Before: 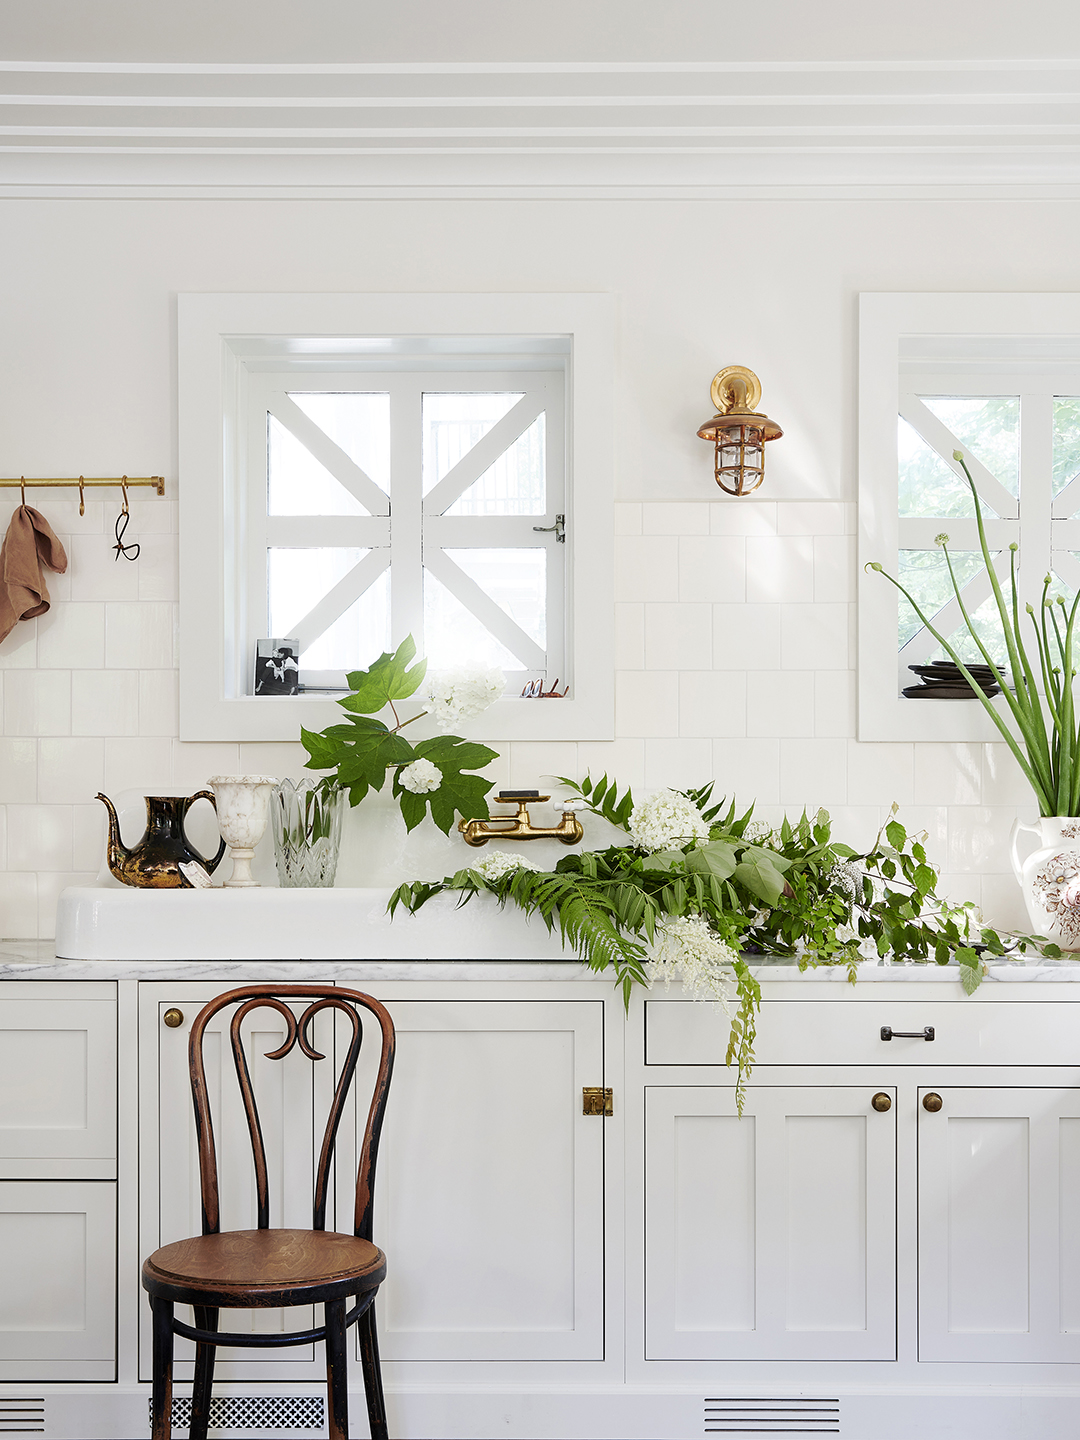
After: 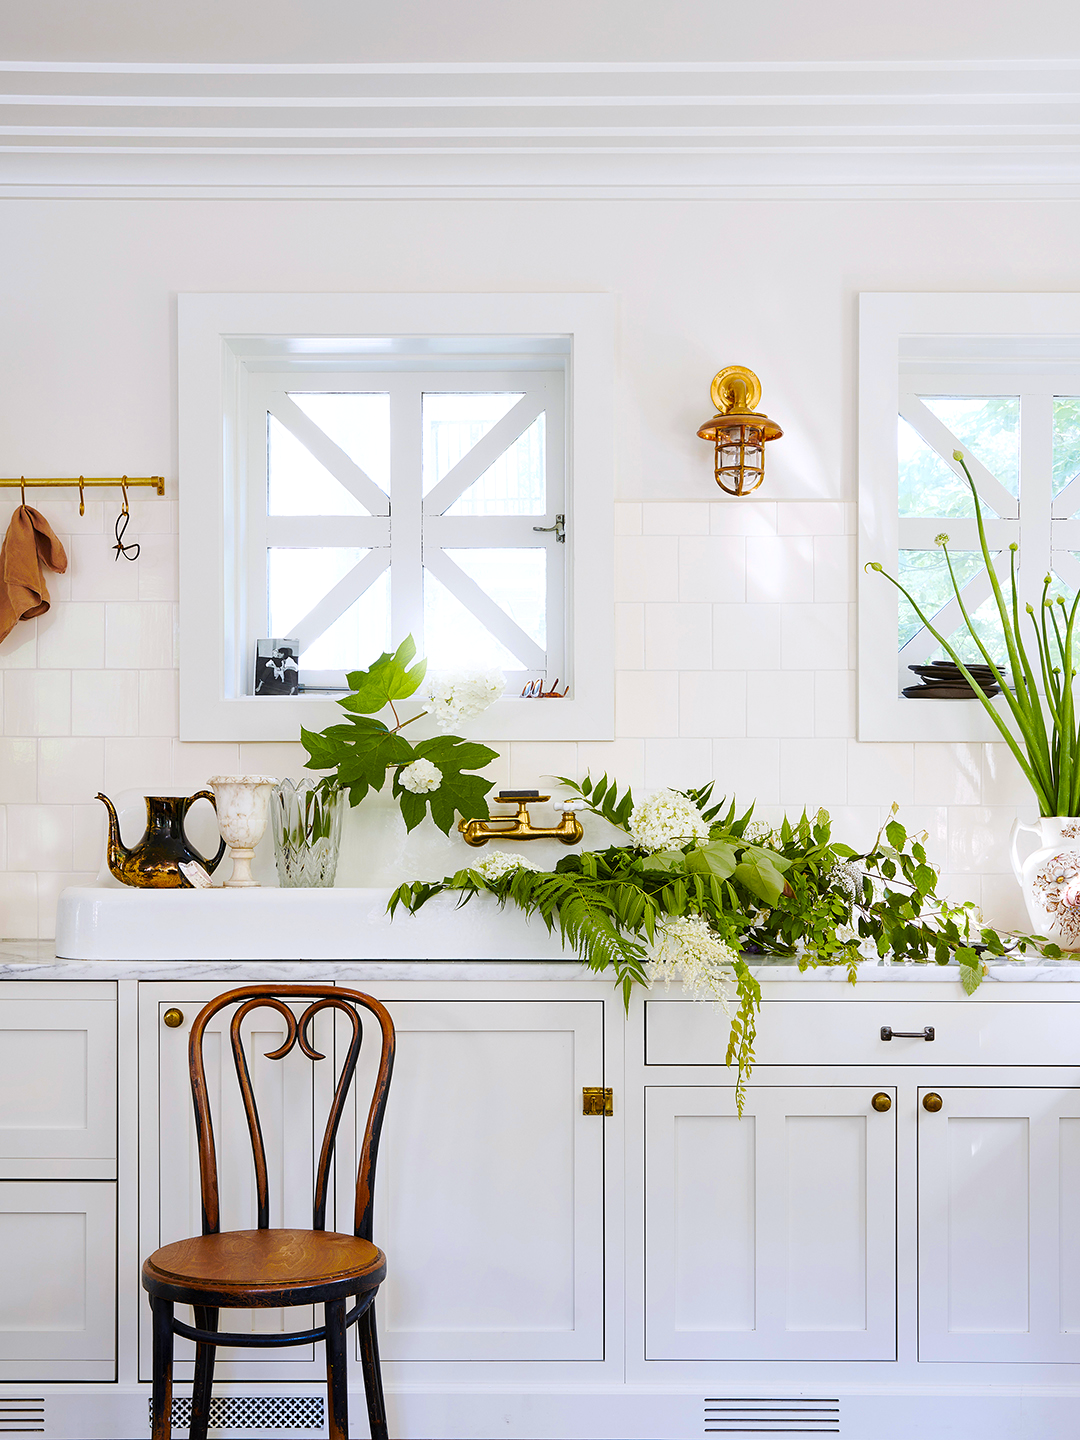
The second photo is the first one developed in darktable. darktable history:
color balance rgb: linear chroma grading › global chroma 22.786%, perceptual saturation grading › global saturation 30.094%, global vibrance 21.564%
color calibration: output R [1.063, -0.012, -0.003, 0], output G [0, 1.022, 0.021, 0], output B [-0.079, 0.047, 1, 0], illuminant as shot in camera, x 0.358, y 0.373, temperature 4628.91 K
